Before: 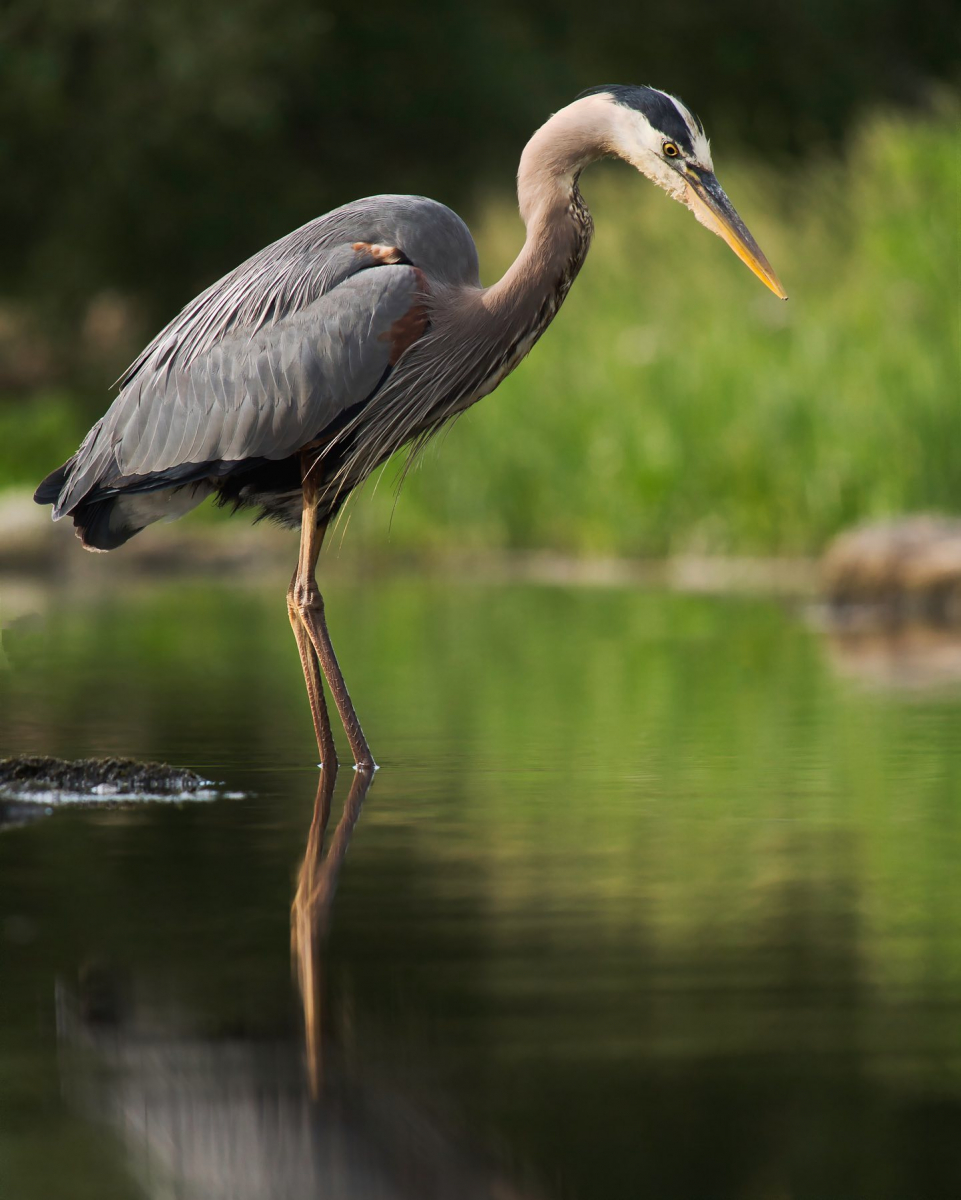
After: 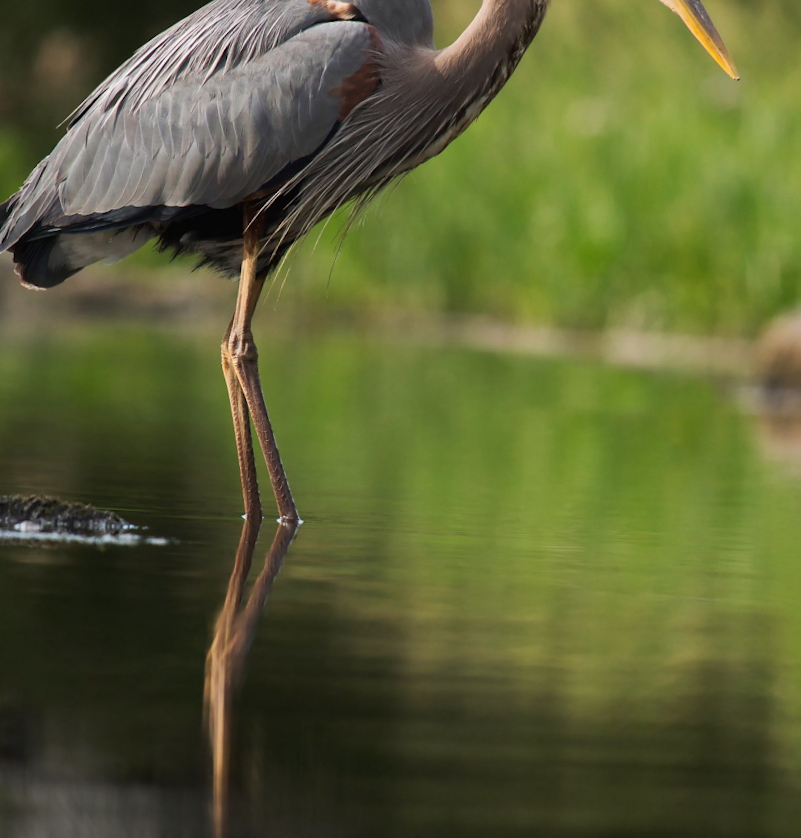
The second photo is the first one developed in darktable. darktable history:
crop and rotate: angle -3.53°, left 9.88%, top 21.293%, right 12.504%, bottom 12.009%
